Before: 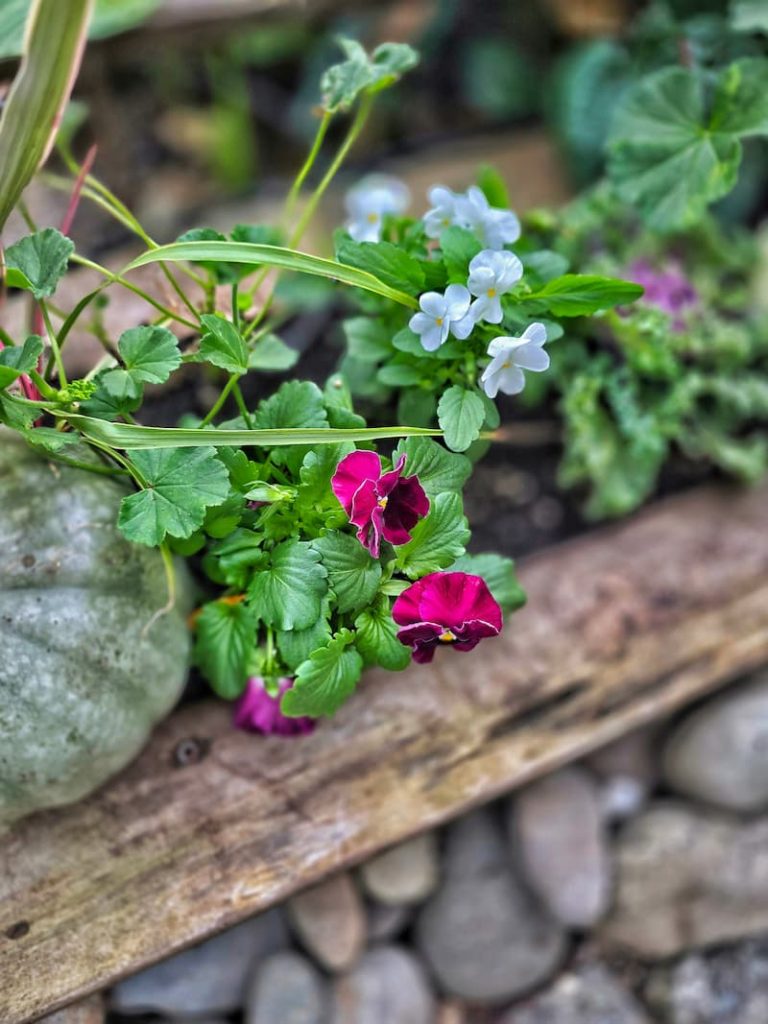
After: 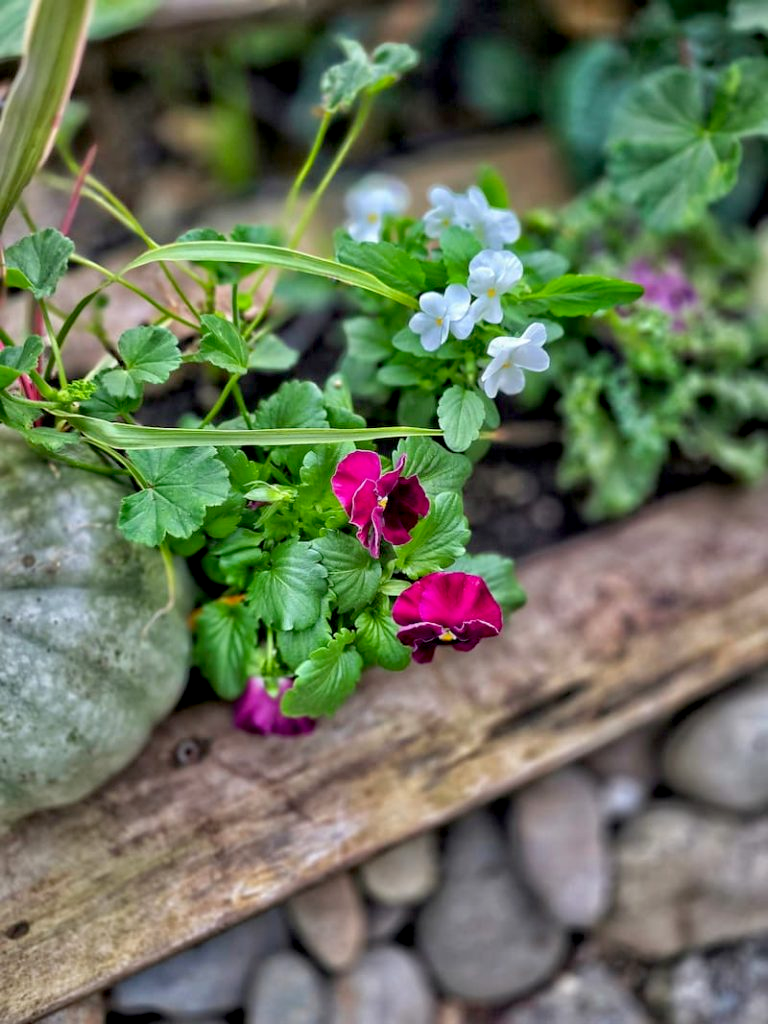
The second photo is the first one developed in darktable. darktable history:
bloom: size 5%, threshold 95%, strength 15%
exposure: black level correction 0.01, exposure 0.011 EV, compensate highlight preservation false
